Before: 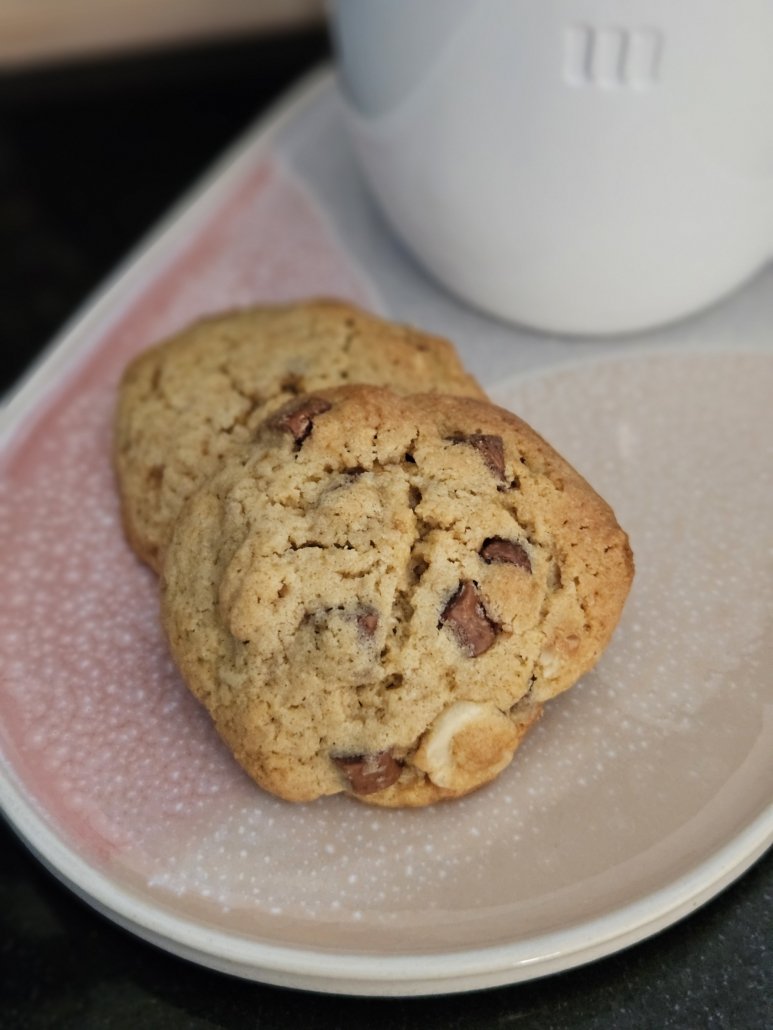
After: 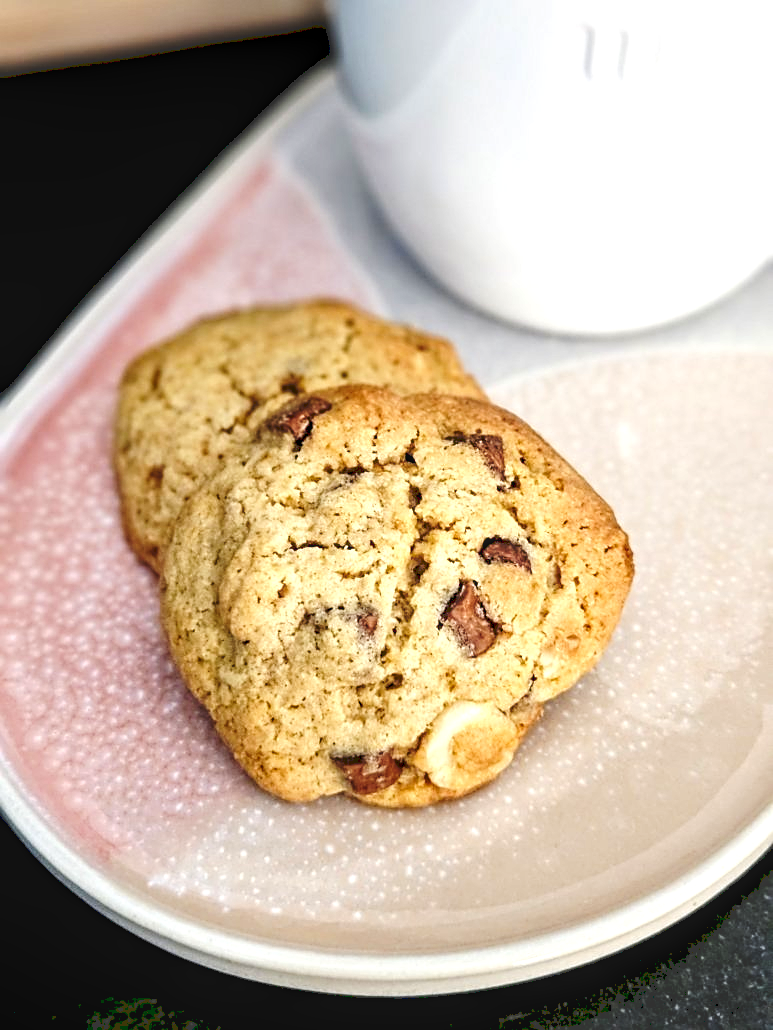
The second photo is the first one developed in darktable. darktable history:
exposure: black level correction 0.011, exposure 1.088 EV, compensate exposure bias true, compensate highlight preservation false
tone curve: curves: ch0 [(0, 0) (0.003, 0.161) (0.011, 0.161) (0.025, 0.161) (0.044, 0.161) (0.069, 0.161) (0.1, 0.161) (0.136, 0.163) (0.177, 0.179) (0.224, 0.207) (0.277, 0.243) (0.335, 0.292) (0.399, 0.361) (0.468, 0.452) (0.543, 0.547) (0.623, 0.638) (0.709, 0.731) (0.801, 0.826) (0.898, 0.911) (1, 1)], preserve colors none
tone equalizer: on, module defaults
local contrast: on, module defaults
sharpen: on, module defaults
